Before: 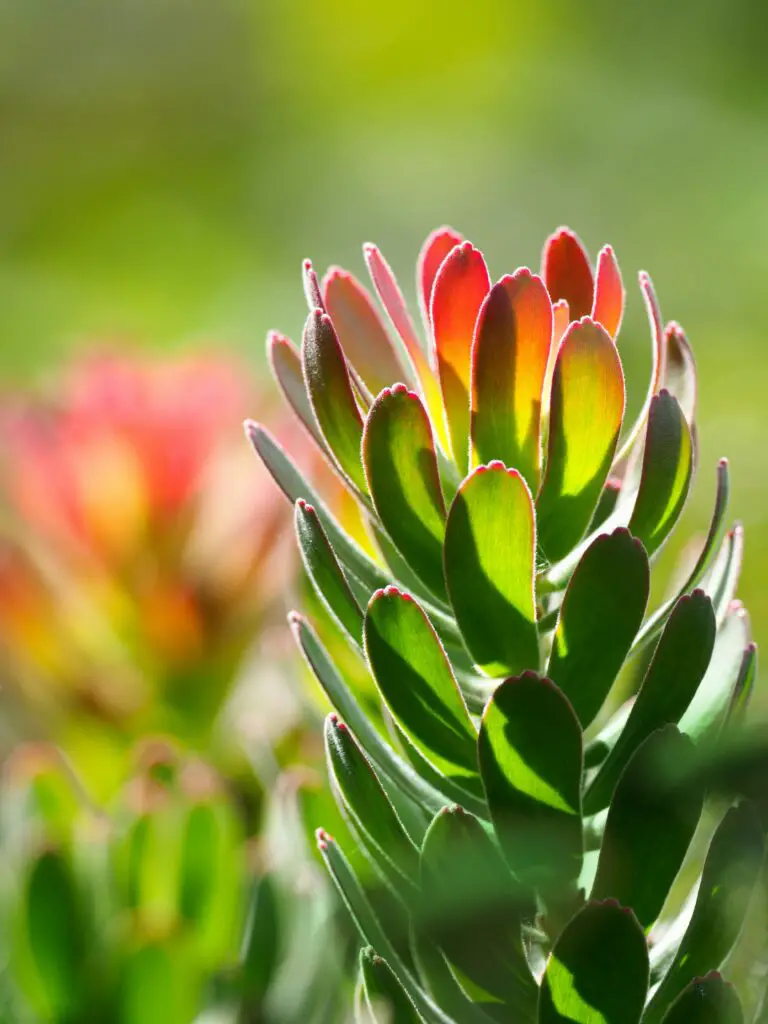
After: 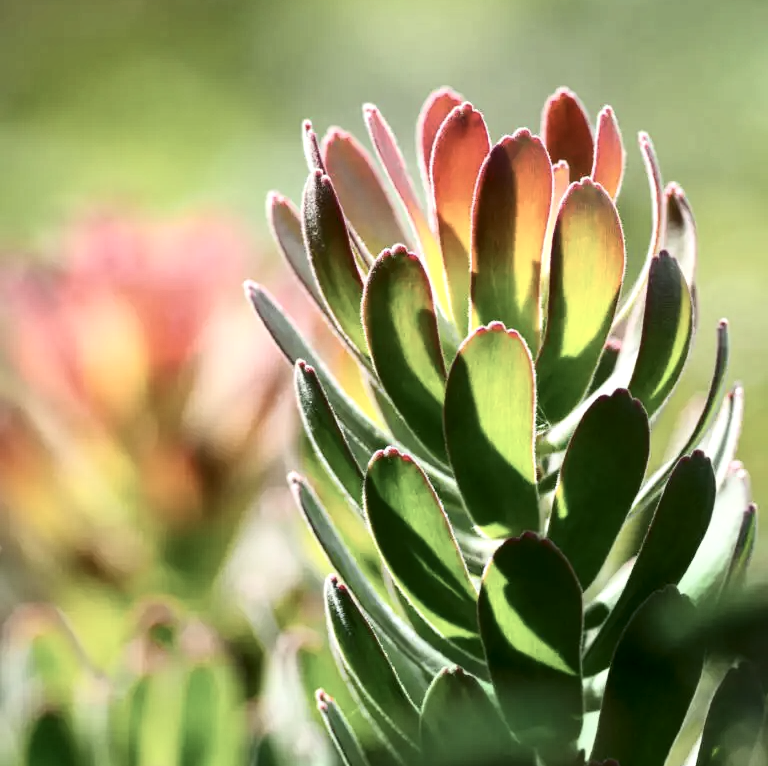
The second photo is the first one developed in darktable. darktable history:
local contrast: highlights 105%, shadows 98%, detail 131%, midtone range 0.2
contrast brightness saturation: contrast 0.254, saturation -0.322
crop: top 13.657%, bottom 11.499%
